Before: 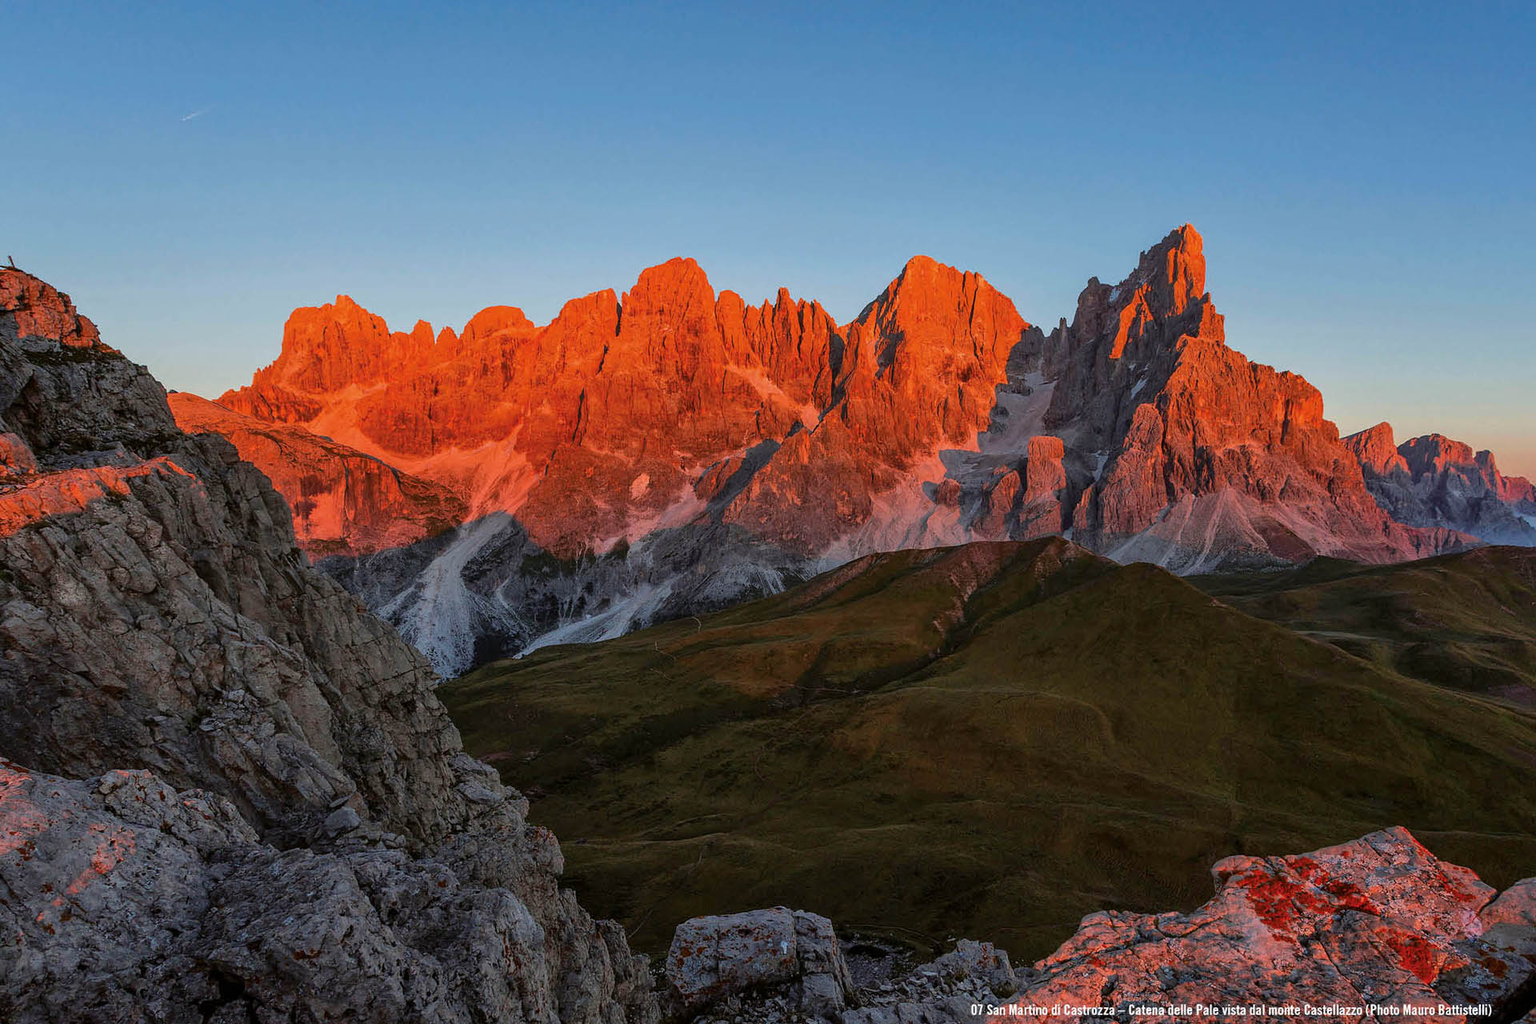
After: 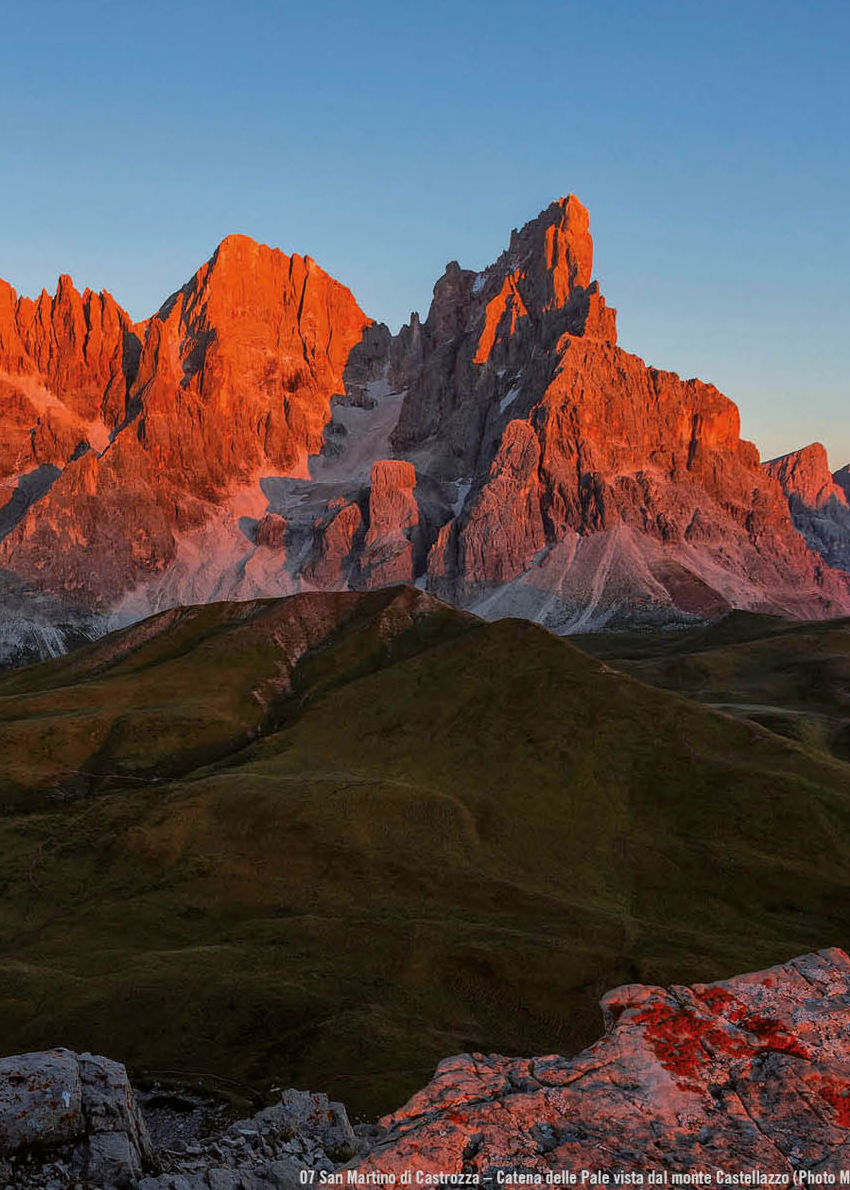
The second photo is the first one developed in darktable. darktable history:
graduated density: rotation -180°, offset 24.95
crop: left 47.628%, top 6.643%, right 7.874%
